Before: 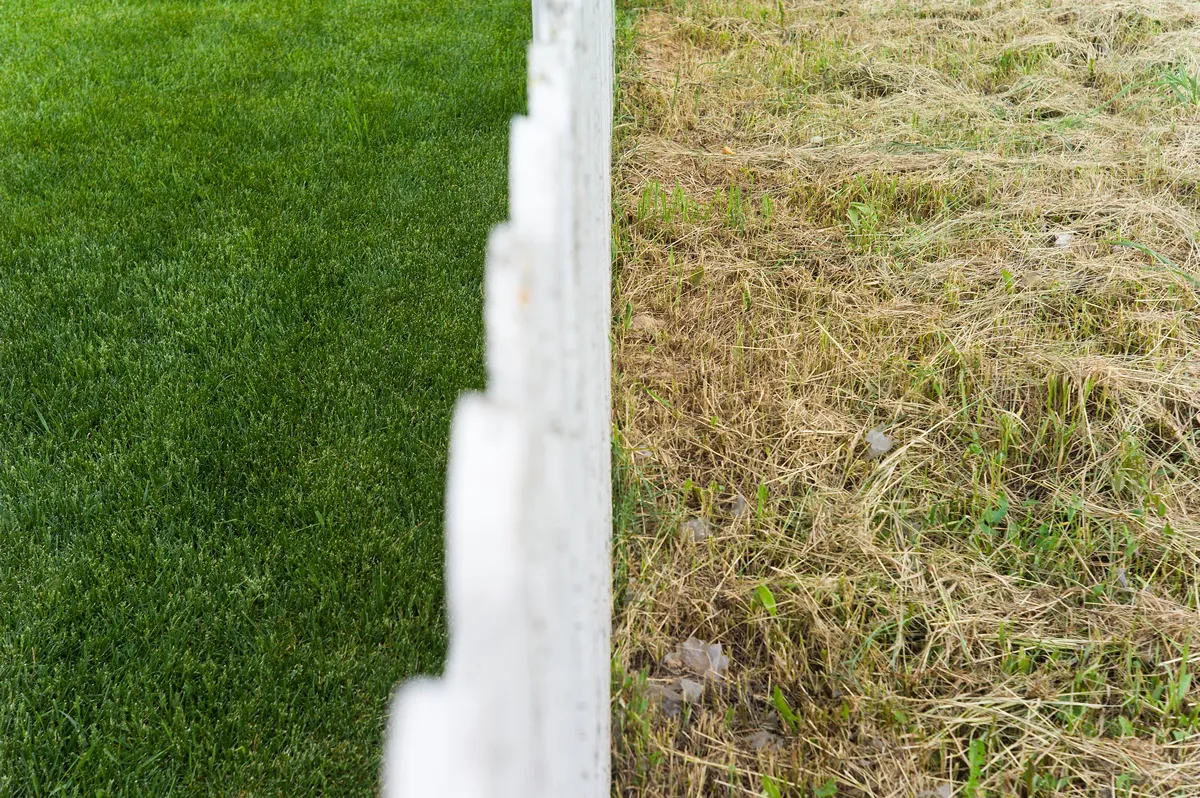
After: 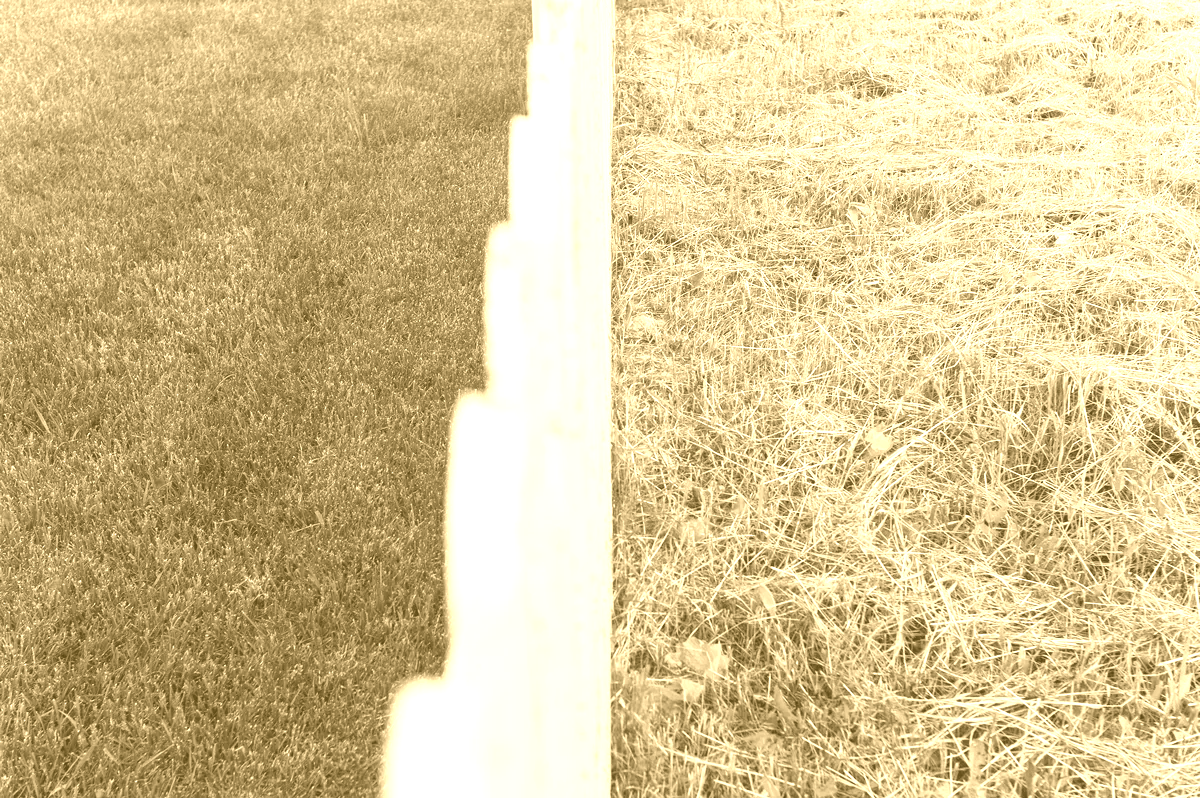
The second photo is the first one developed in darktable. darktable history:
tone equalizer: on, module defaults
colorize: hue 36°, source mix 100%
